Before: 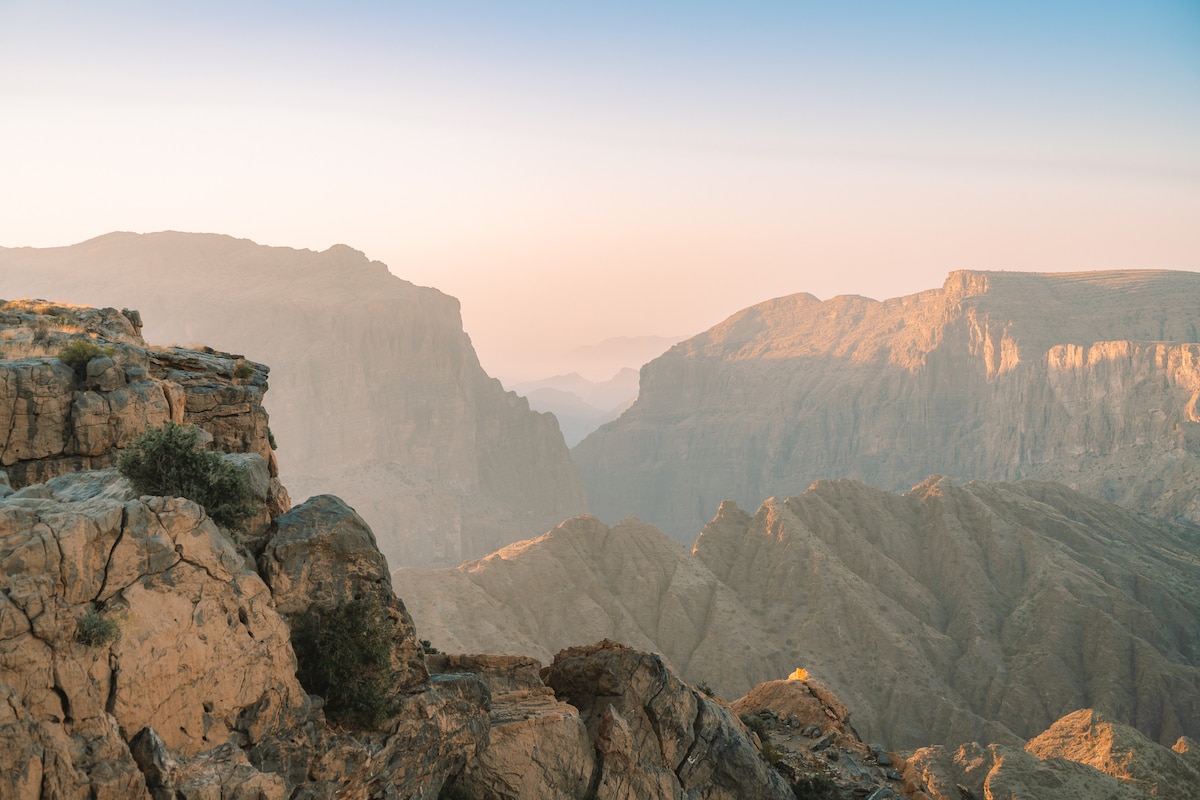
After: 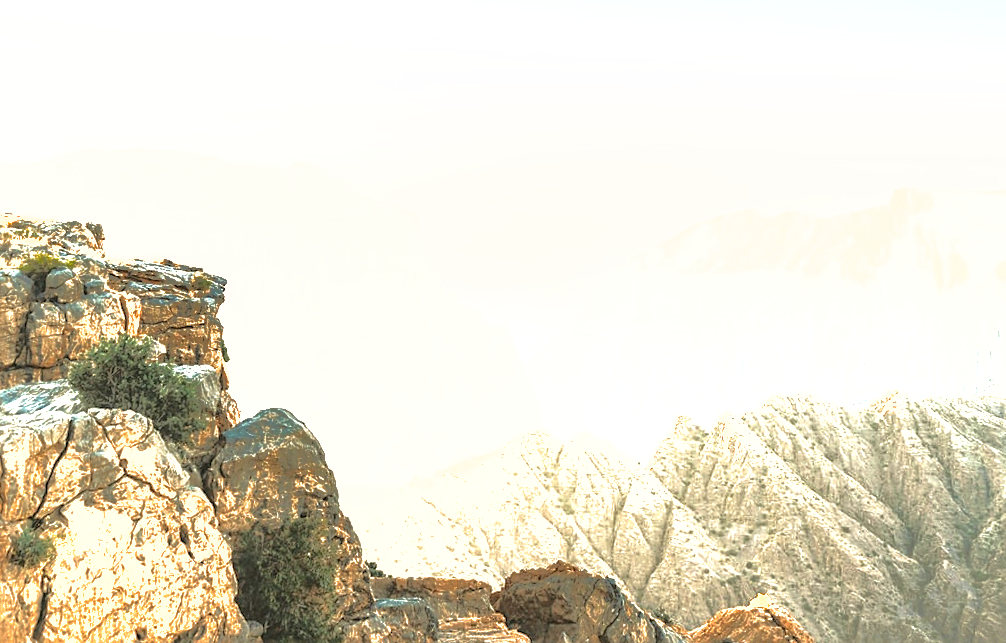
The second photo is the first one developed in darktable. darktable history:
shadows and highlights: shadows 40, highlights -60
local contrast: on, module defaults
crop: top 7.49%, right 9.717%, bottom 11.943%
sharpen: on, module defaults
exposure: black level correction 0, exposure 1.3 EV, compensate exposure bias true, compensate highlight preservation false
levels: levels [0, 0.374, 0.749]
rotate and perspective: rotation 0.215°, lens shift (vertical) -0.139, crop left 0.069, crop right 0.939, crop top 0.002, crop bottom 0.996
tone equalizer: -8 EV -1.84 EV, -7 EV -1.16 EV, -6 EV -1.62 EV, smoothing diameter 25%, edges refinement/feathering 10, preserve details guided filter
